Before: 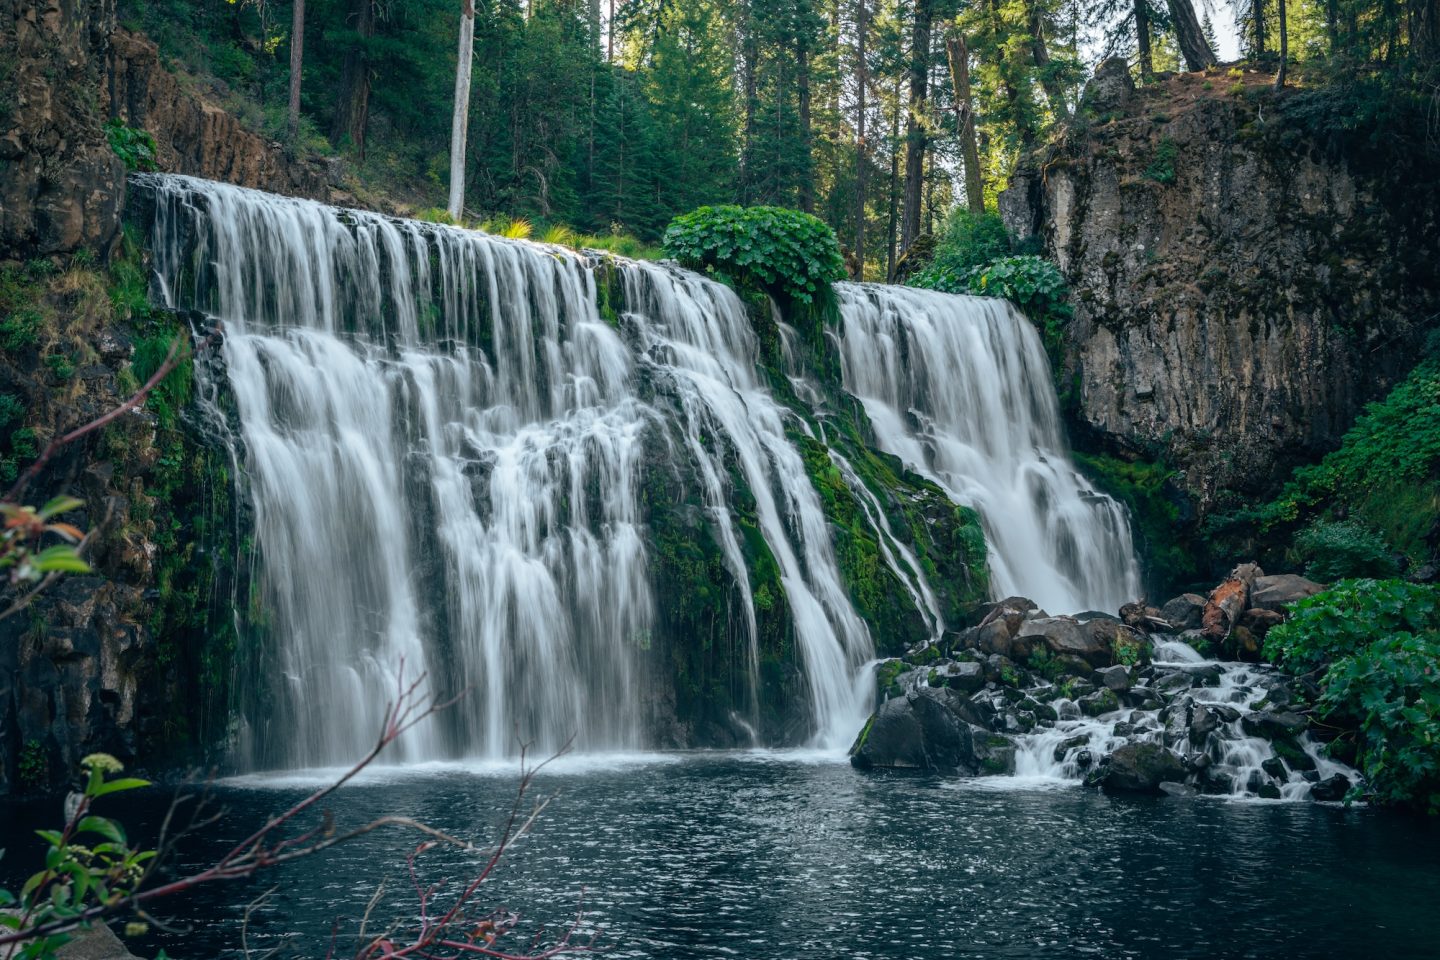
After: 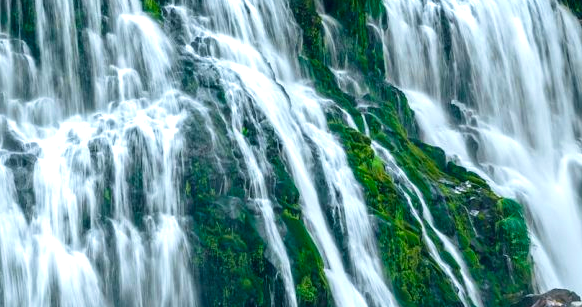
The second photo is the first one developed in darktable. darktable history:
exposure: exposure 0.74 EV, compensate highlight preservation false
velvia: on, module defaults
crop: left 31.751%, top 32.172%, right 27.8%, bottom 35.83%
color balance rgb: linear chroma grading › shadows -8%, linear chroma grading › global chroma 10%, perceptual saturation grading › global saturation 2%, perceptual saturation grading › highlights -2%, perceptual saturation grading › mid-tones 4%, perceptual saturation grading › shadows 8%, perceptual brilliance grading › global brilliance 2%, perceptual brilliance grading › highlights -4%, global vibrance 16%, saturation formula JzAzBz (2021)
